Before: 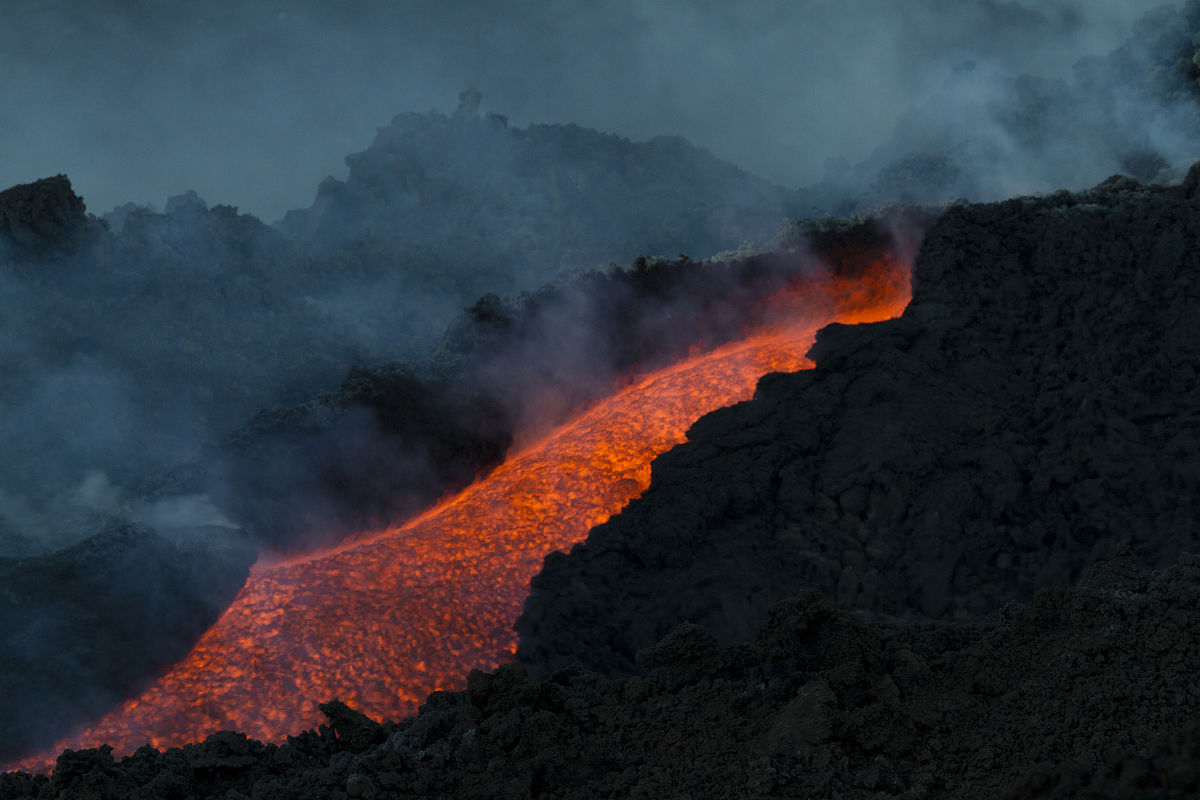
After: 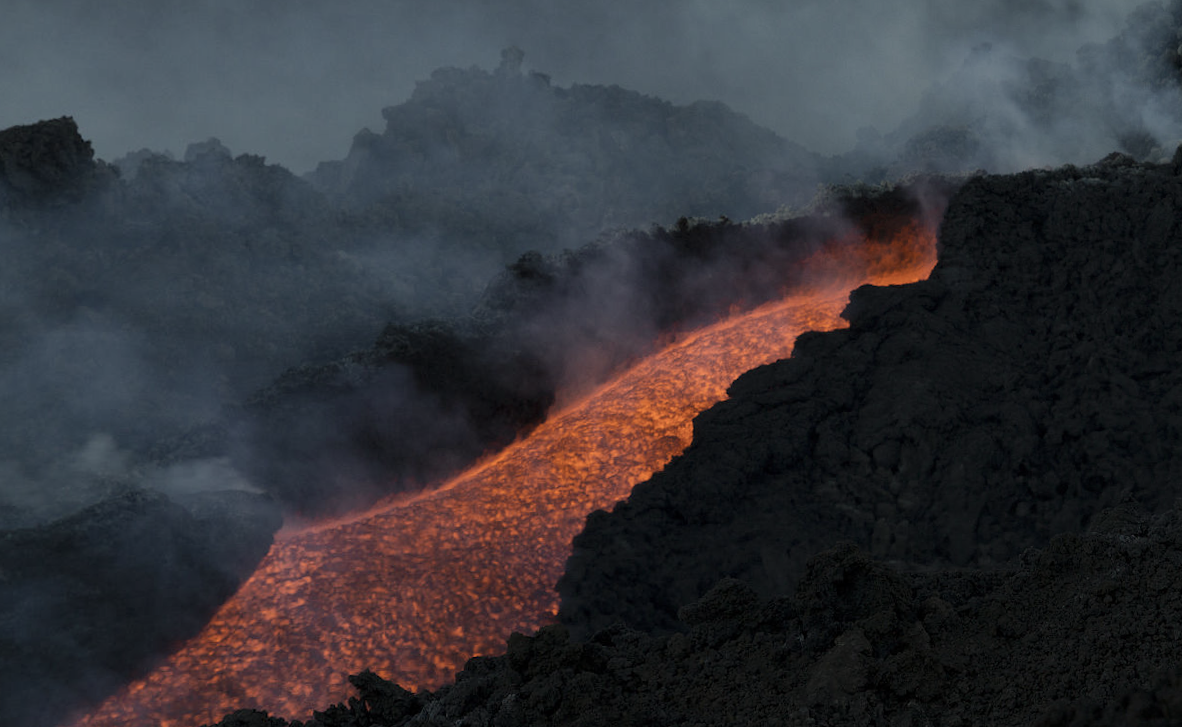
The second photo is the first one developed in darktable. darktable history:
rotate and perspective: rotation -0.013°, lens shift (vertical) -0.027, lens shift (horizontal) 0.178, crop left 0.016, crop right 0.989, crop top 0.082, crop bottom 0.918
color correction: highlights a* 5.59, highlights b* 5.24, saturation 0.68
